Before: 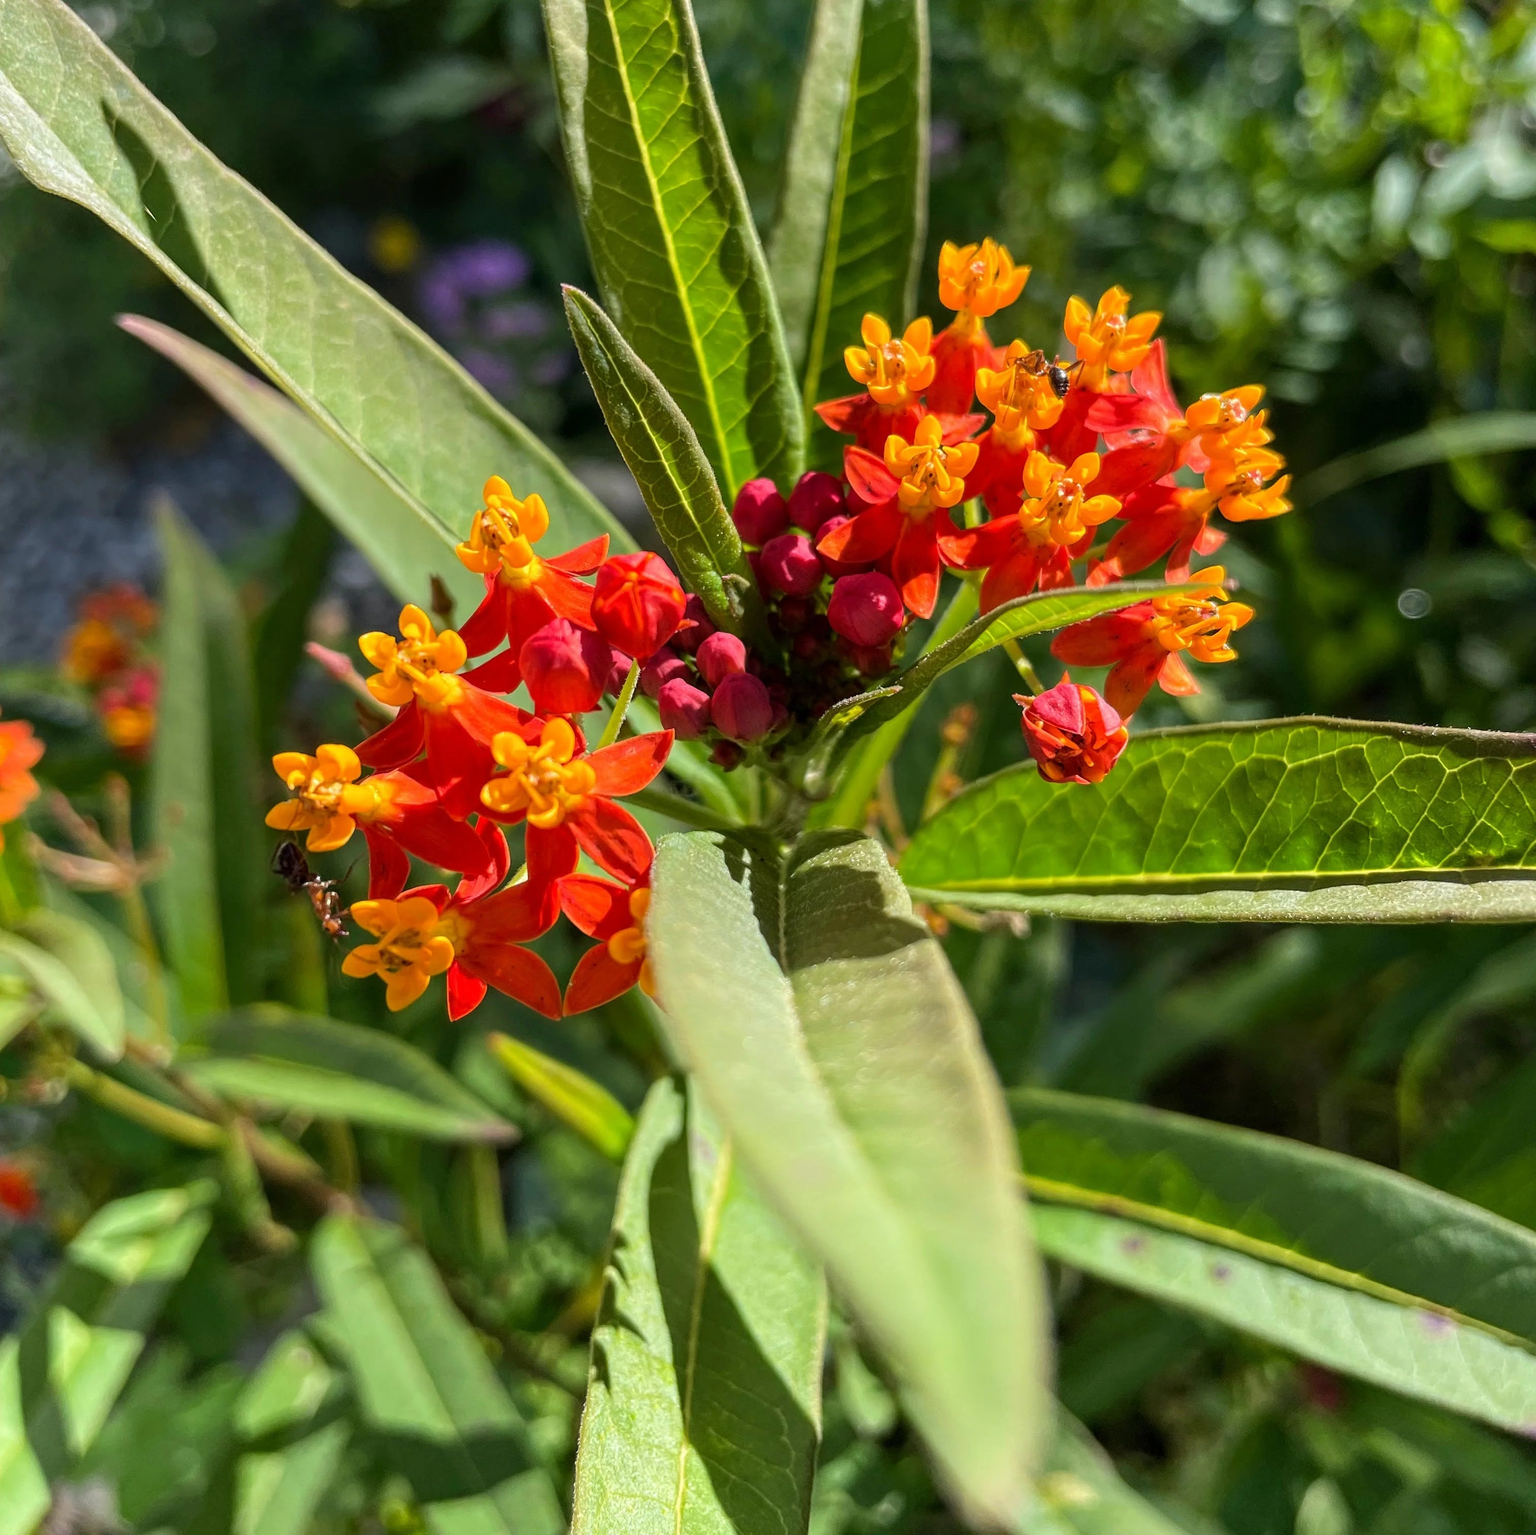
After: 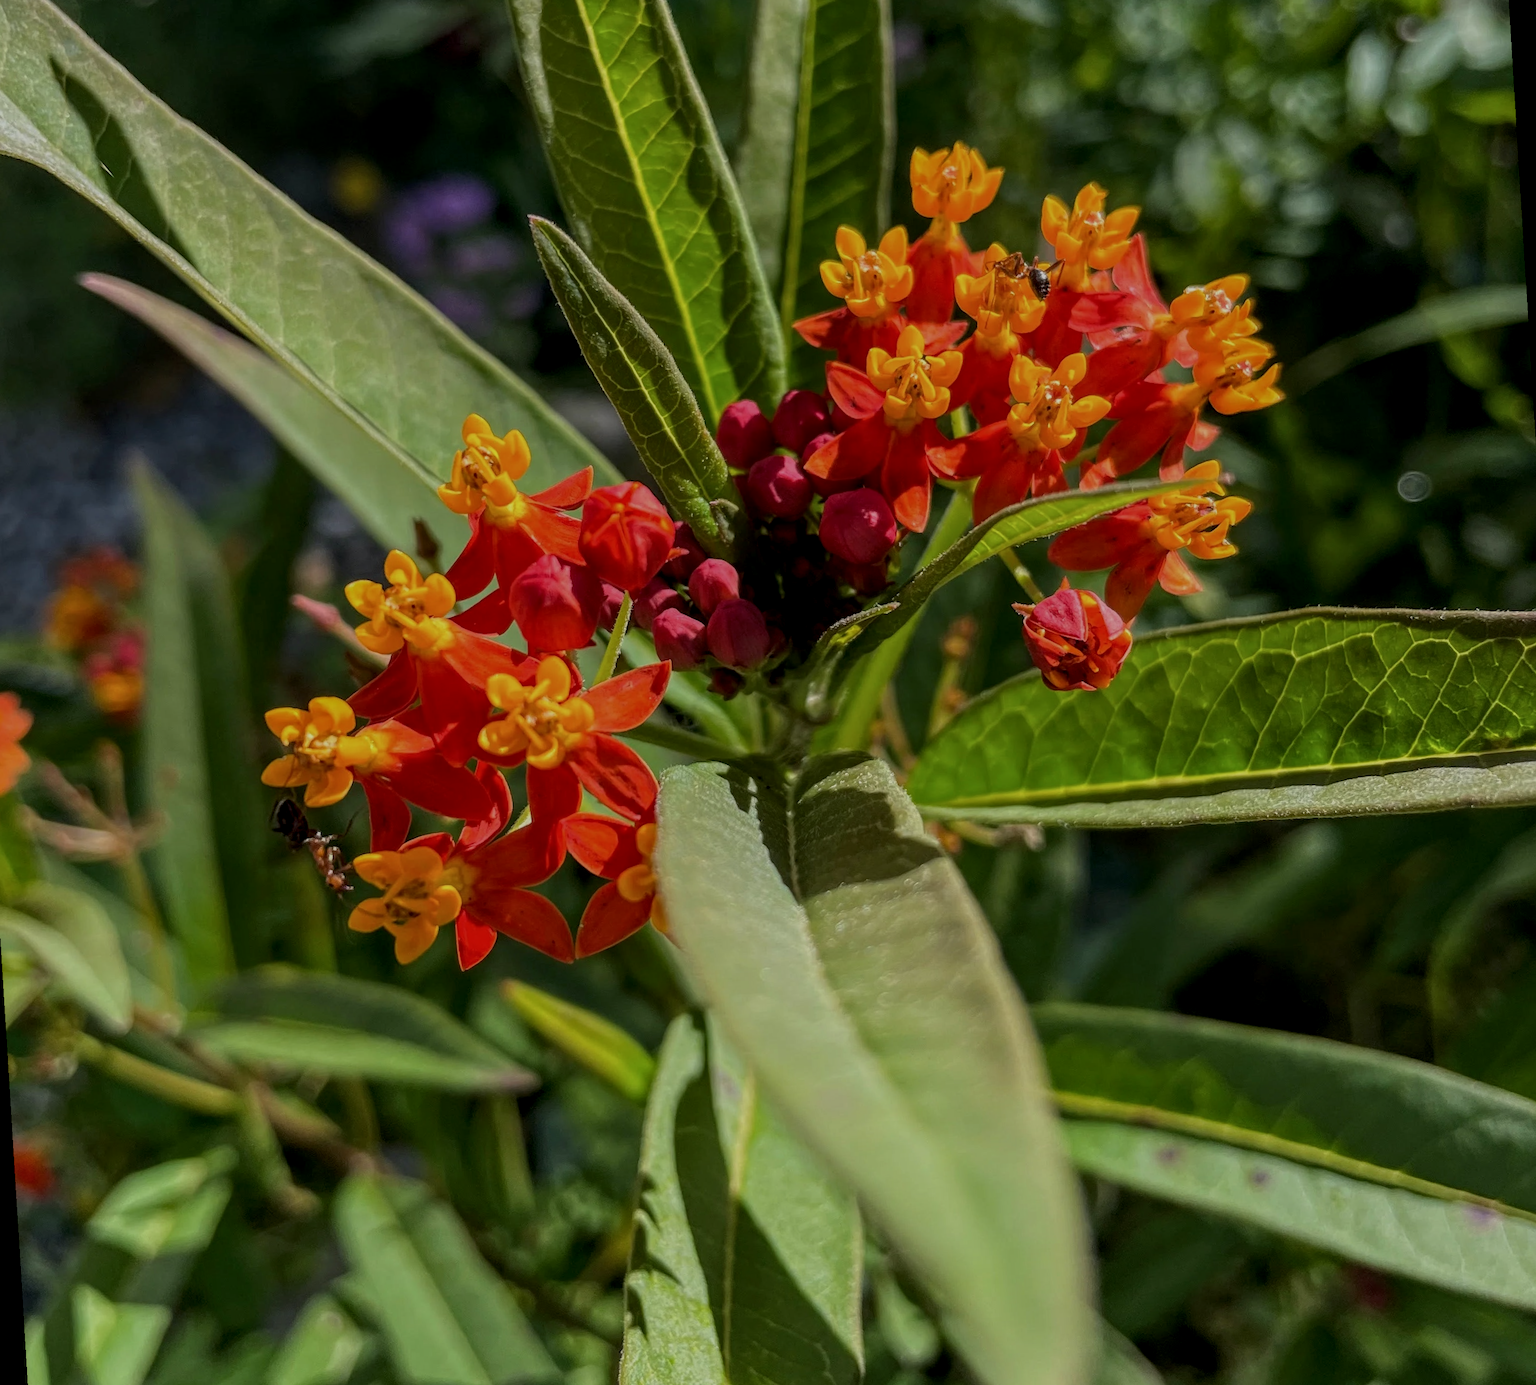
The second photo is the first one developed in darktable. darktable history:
exposure: exposure -1 EV, compensate highlight preservation false
rotate and perspective: rotation -3.52°, crop left 0.036, crop right 0.964, crop top 0.081, crop bottom 0.919
local contrast: on, module defaults
